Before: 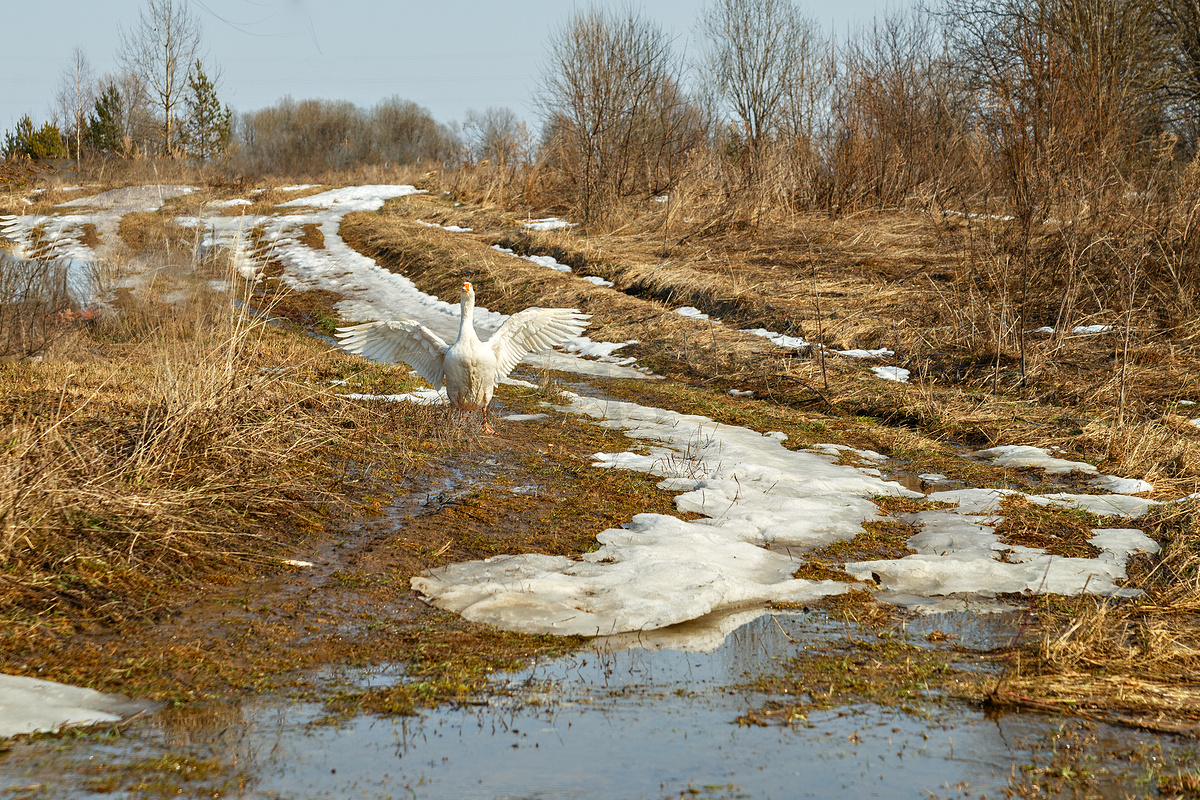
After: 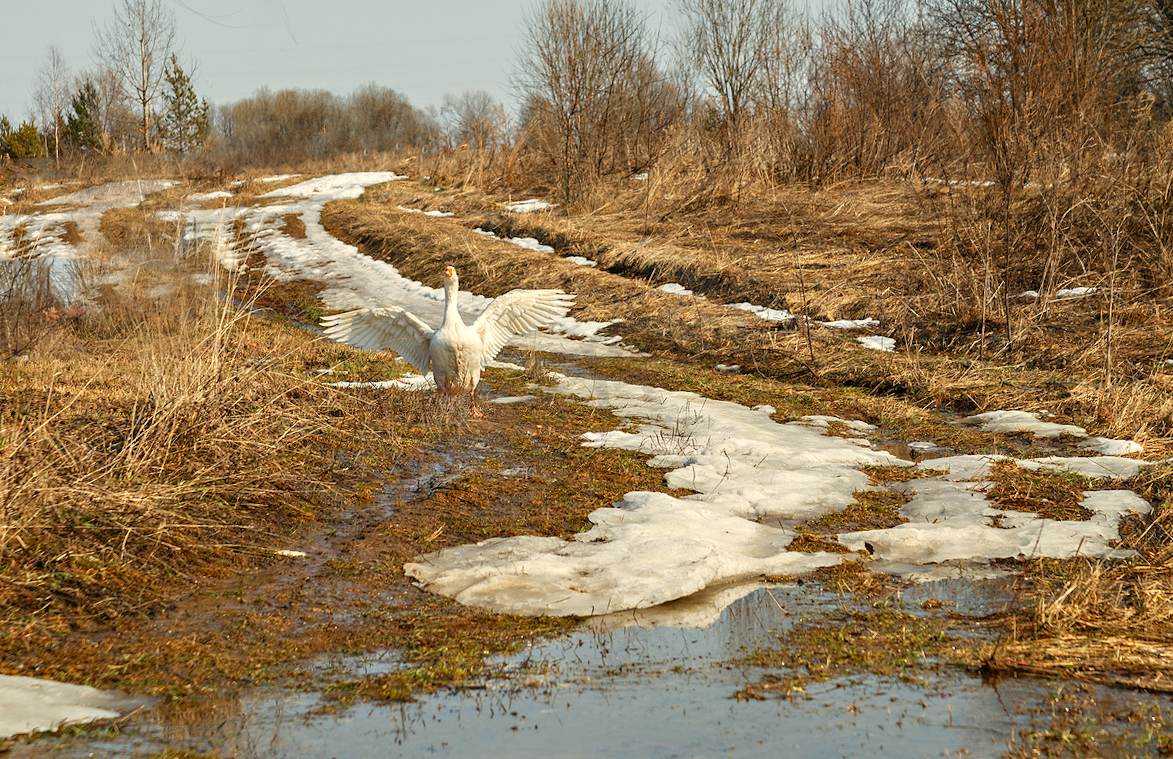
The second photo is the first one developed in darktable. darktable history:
rotate and perspective: rotation -2°, crop left 0.022, crop right 0.978, crop top 0.049, crop bottom 0.951
white balance: red 1.045, blue 0.932
